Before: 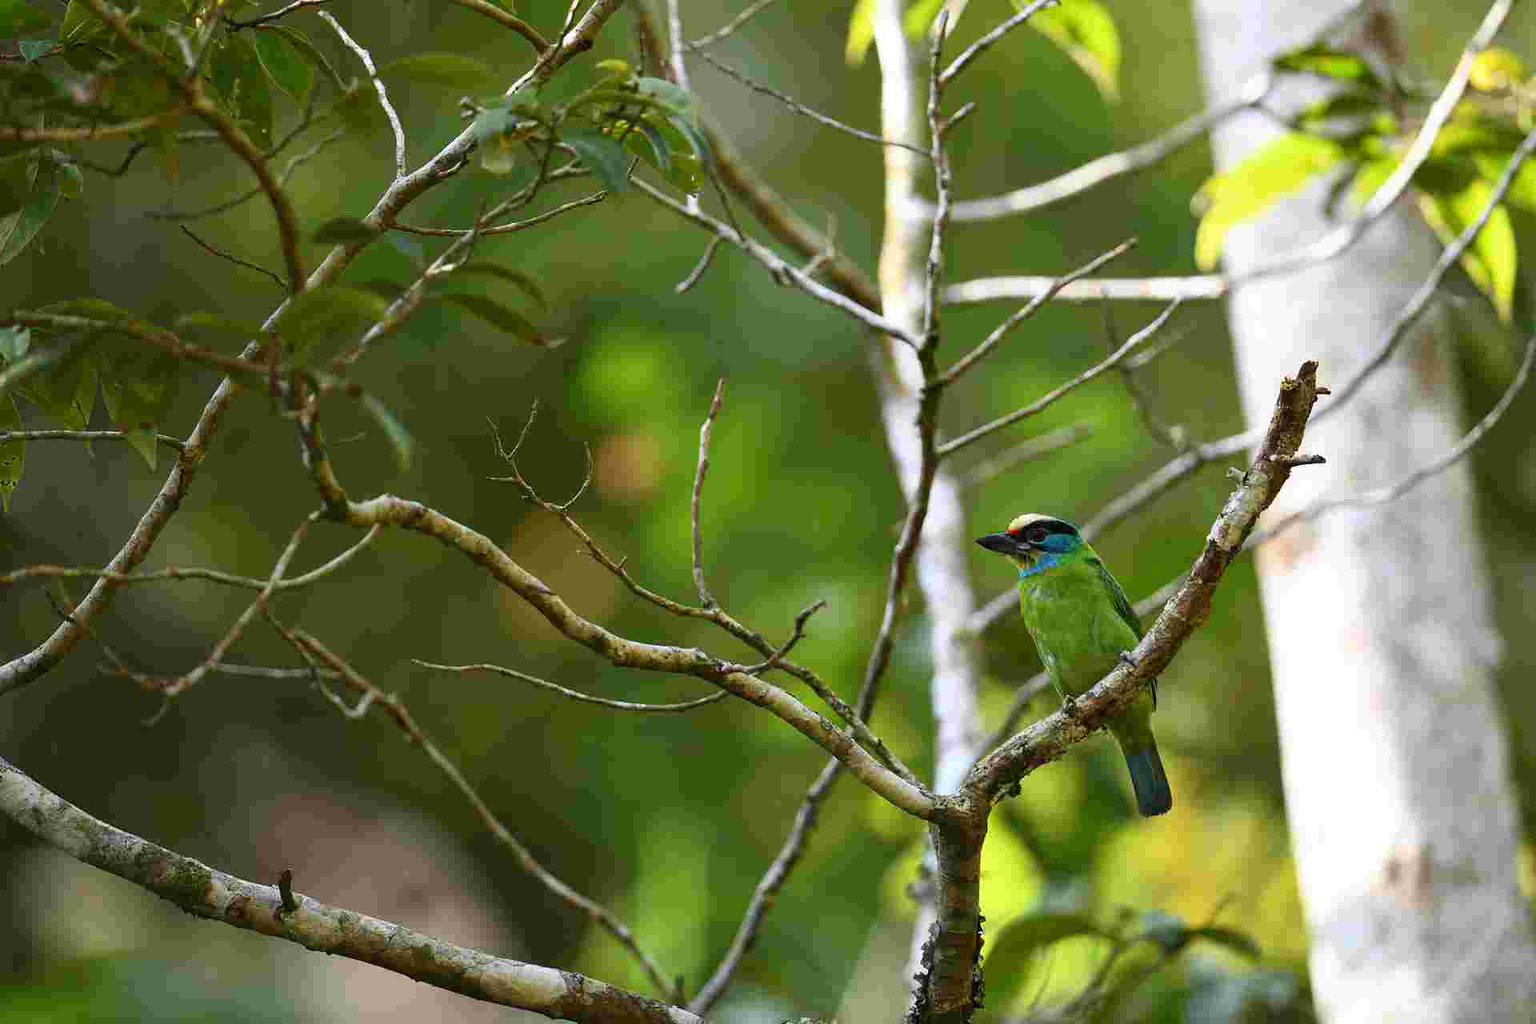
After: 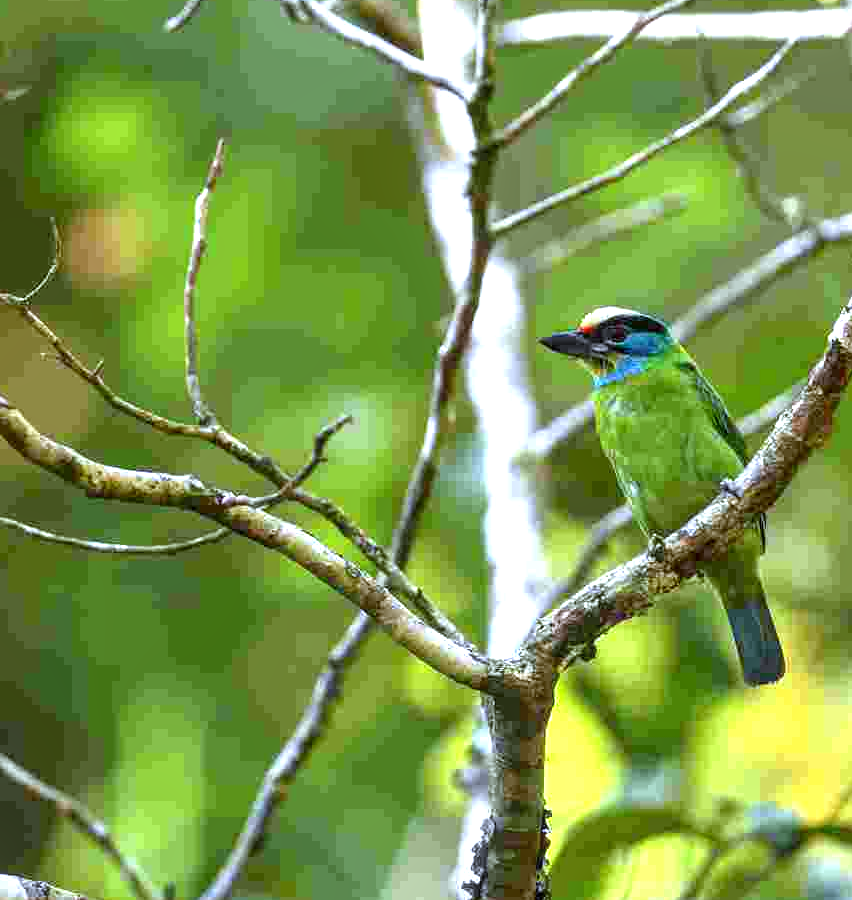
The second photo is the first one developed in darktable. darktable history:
white balance: red 0.948, green 1.02, blue 1.176
exposure: black level correction 0, exposure 1.5 EV, compensate exposure bias true, compensate highlight preservation false
crop: left 35.432%, top 26.233%, right 20.145%, bottom 3.432%
local contrast: on, module defaults
